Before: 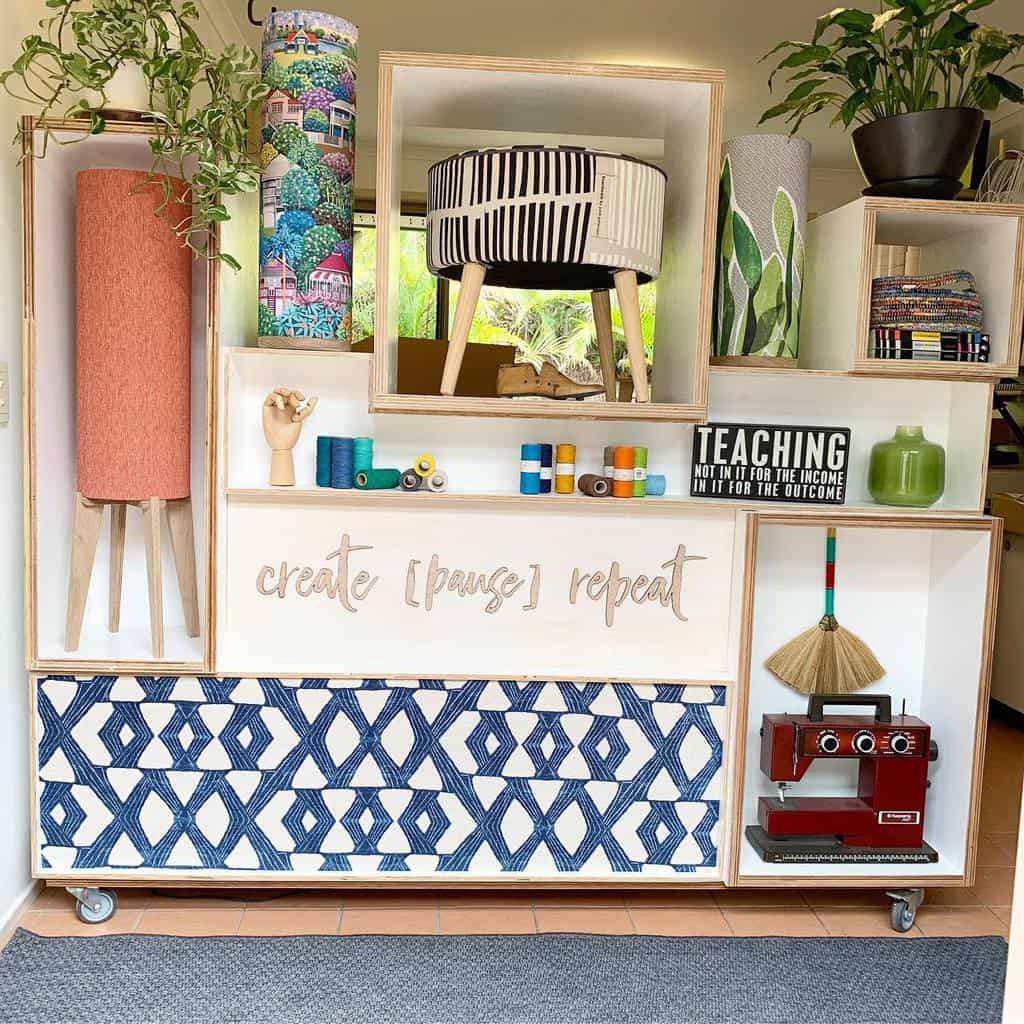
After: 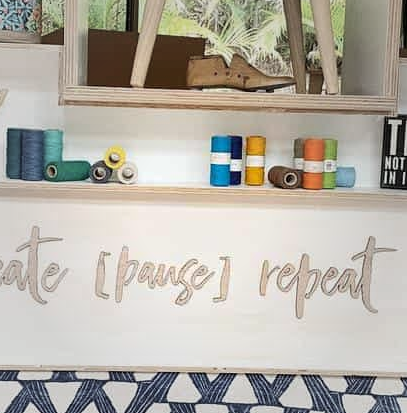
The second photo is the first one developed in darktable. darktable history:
vignetting: fall-off start 33.82%, fall-off radius 64.59%, brightness -0.278, width/height ratio 0.952
crop: left 30.312%, top 30.152%, right 29.87%, bottom 29.441%
